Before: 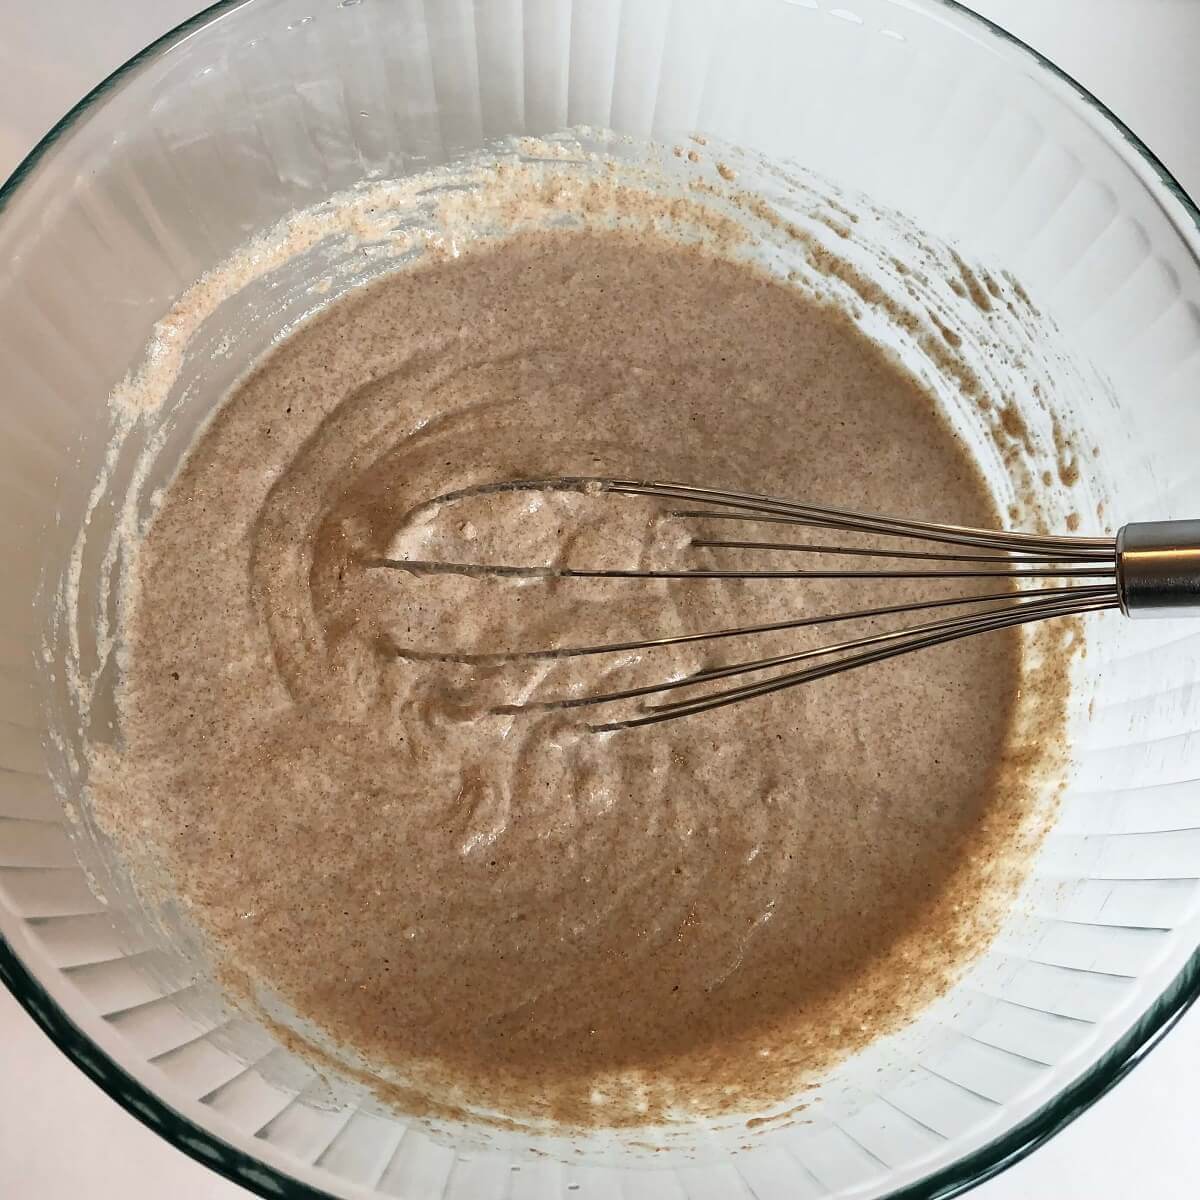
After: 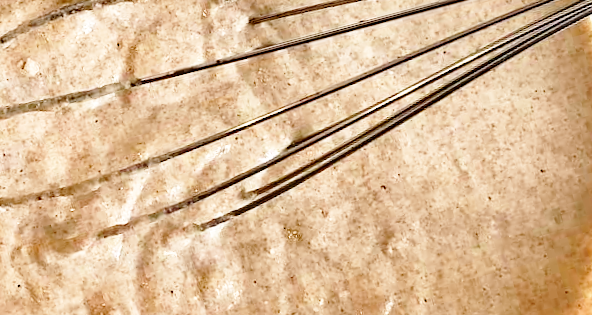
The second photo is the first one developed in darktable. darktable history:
base curve: curves: ch0 [(0, 0) (0.028, 0.03) (0.105, 0.232) (0.387, 0.748) (0.754, 0.968) (1, 1)], fusion 1, exposure shift 0.576, preserve colors none
rotate and perspective: rotation -14.8°, crop left 0.1, crop right 0.903, crop top 0.25, crop bottom 0.748
crop: left 35.03%, top 36.625%, right 14.663%, bottom 20.057%
